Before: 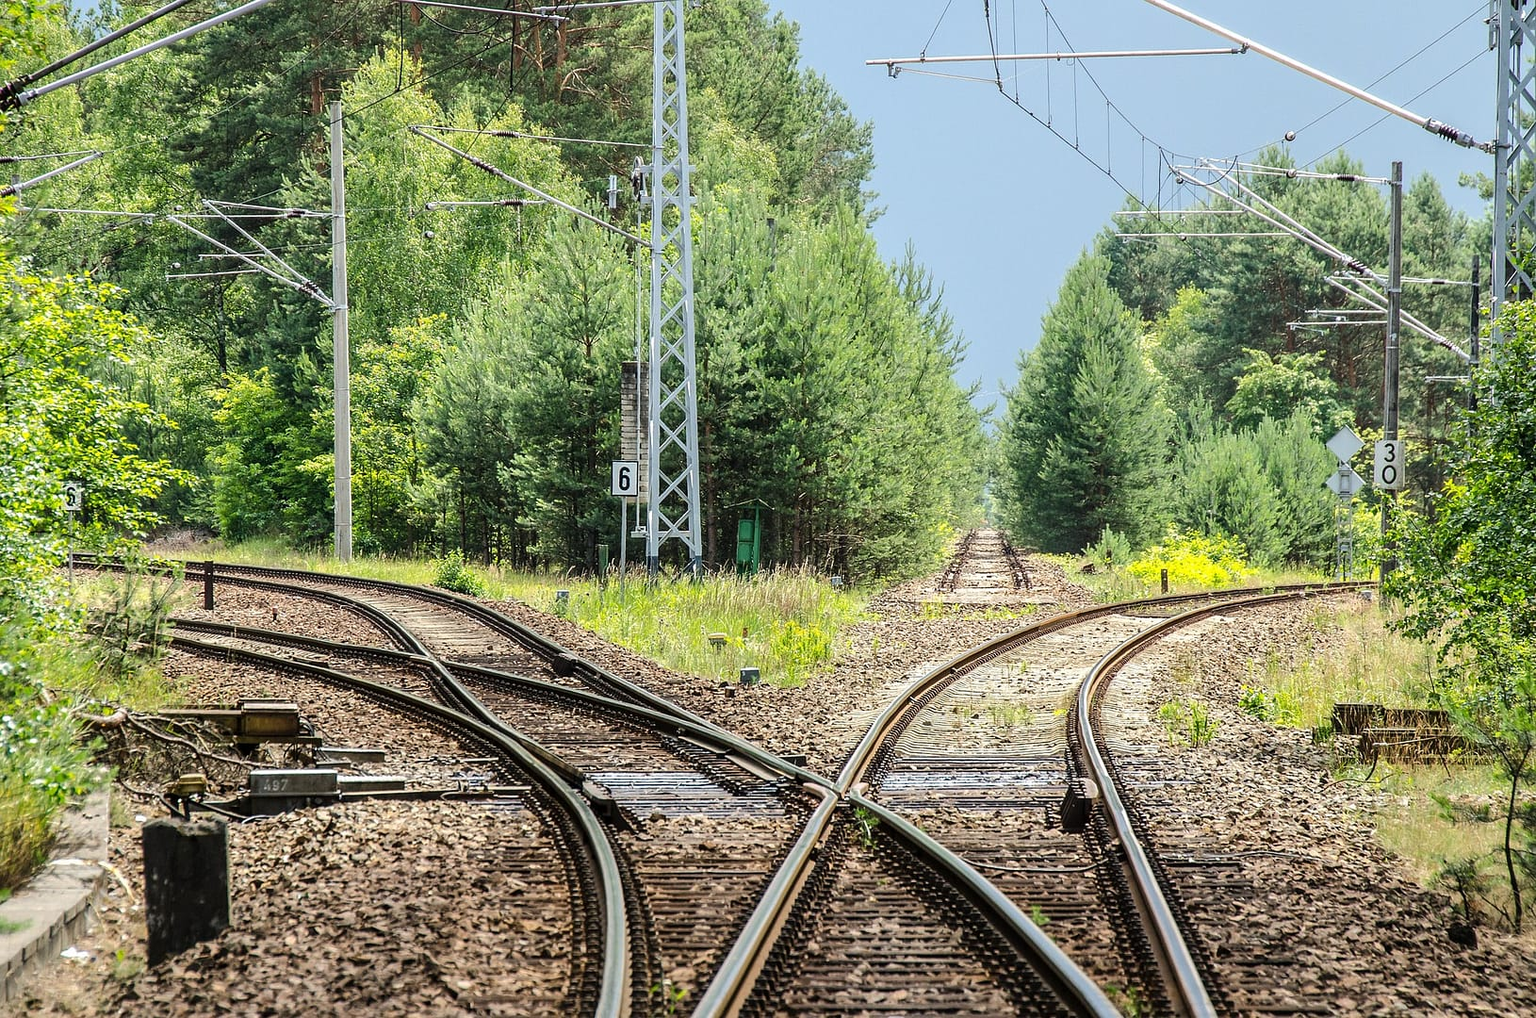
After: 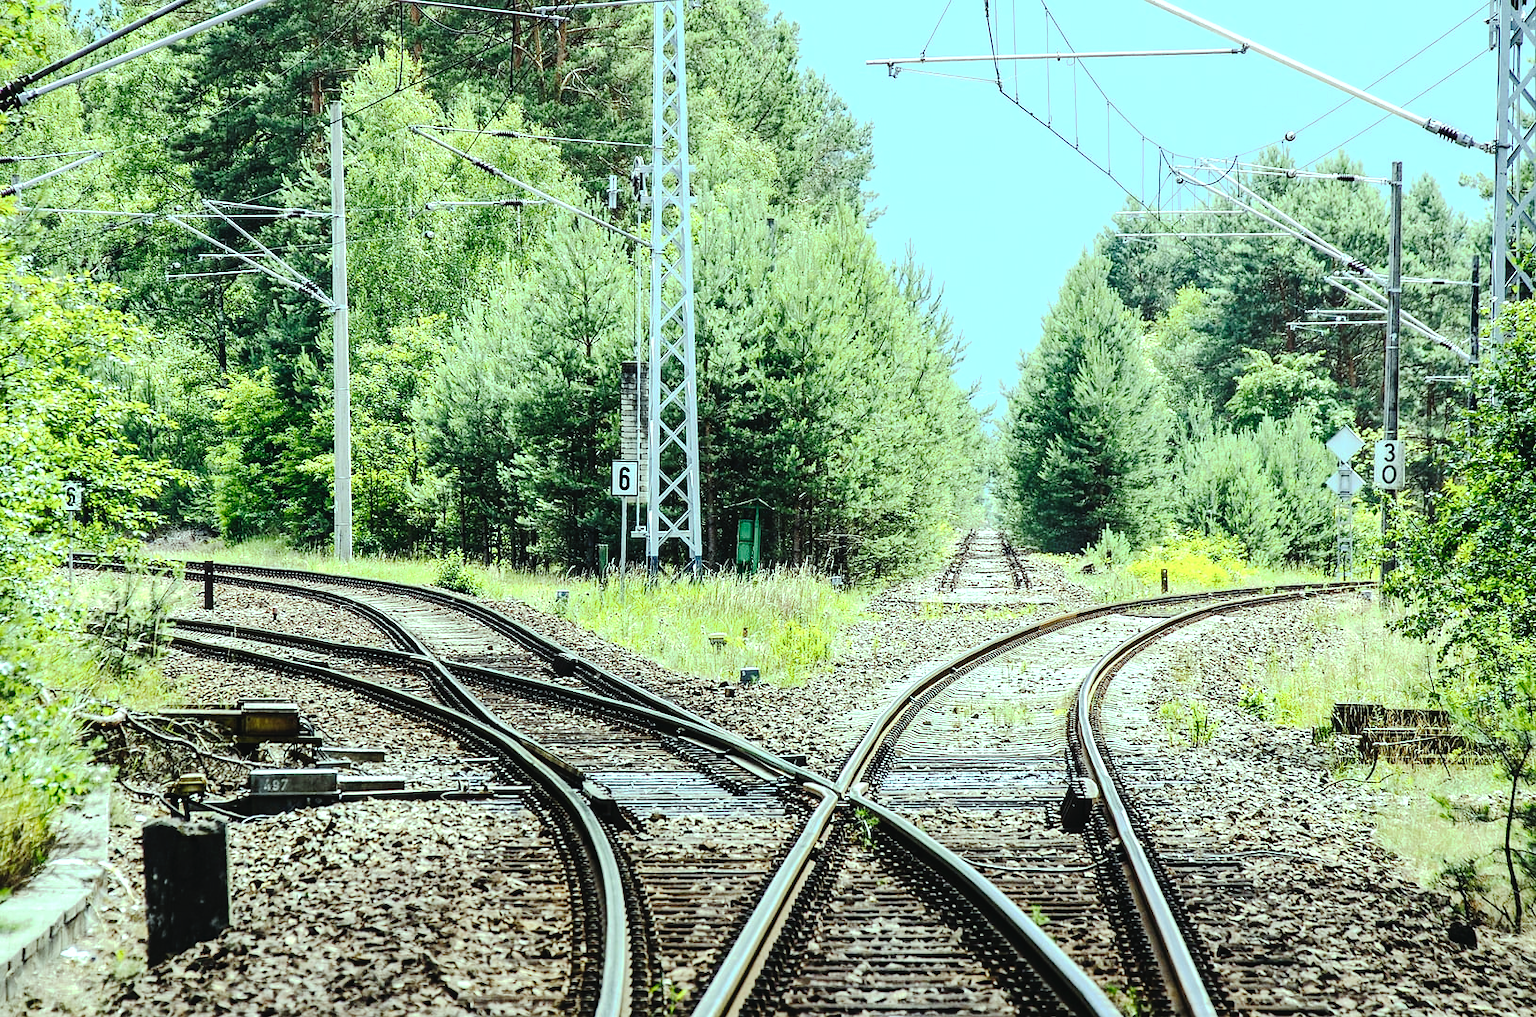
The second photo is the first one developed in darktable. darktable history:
tone equalizer: -8 EV -0.417 EV, -7 EV -0.389 EV, -6 EV -0.333 EV, -5 EV -0.222 EV, -3 EV 0.222 EV, -2 EV 0.333 EV, -1 EV 0.389 EV, +0 EV 0.417 EV, edges refinement/feathering 500, mask exposure compensation -1.57 EV, preserve details no
tone curve: curves: ch0 [(0, 0) (0.003, 0.026) (0.011, 0.03) (0.025, 0.038) (0.044, 0.046) (0.069, 0.055) (0.1, 0.075) (0.136, 0.114) (0.177, 0.158) (0.224, 0.215) (0.277, 0.296) (0.335, 0.386) (0.399, 0.479) (0.468, 0.568) (0.543, 0.637) (0.623, 0.707) (0.709, 0.773) (0.801, 0.834) (0.898, 0.896) (1, 1)], preserve colors none
color balance: mode lift, gamma, gain (sRGB), lift [0.997, 0.979, 1.021, 1.011], gamma [1, 1.084, 0.916, 0.998], gain [1, 0.87, 1.13, 1.101], contrast 4.55%, contrast fulcrum 38.24%, output saturation 104.09%
